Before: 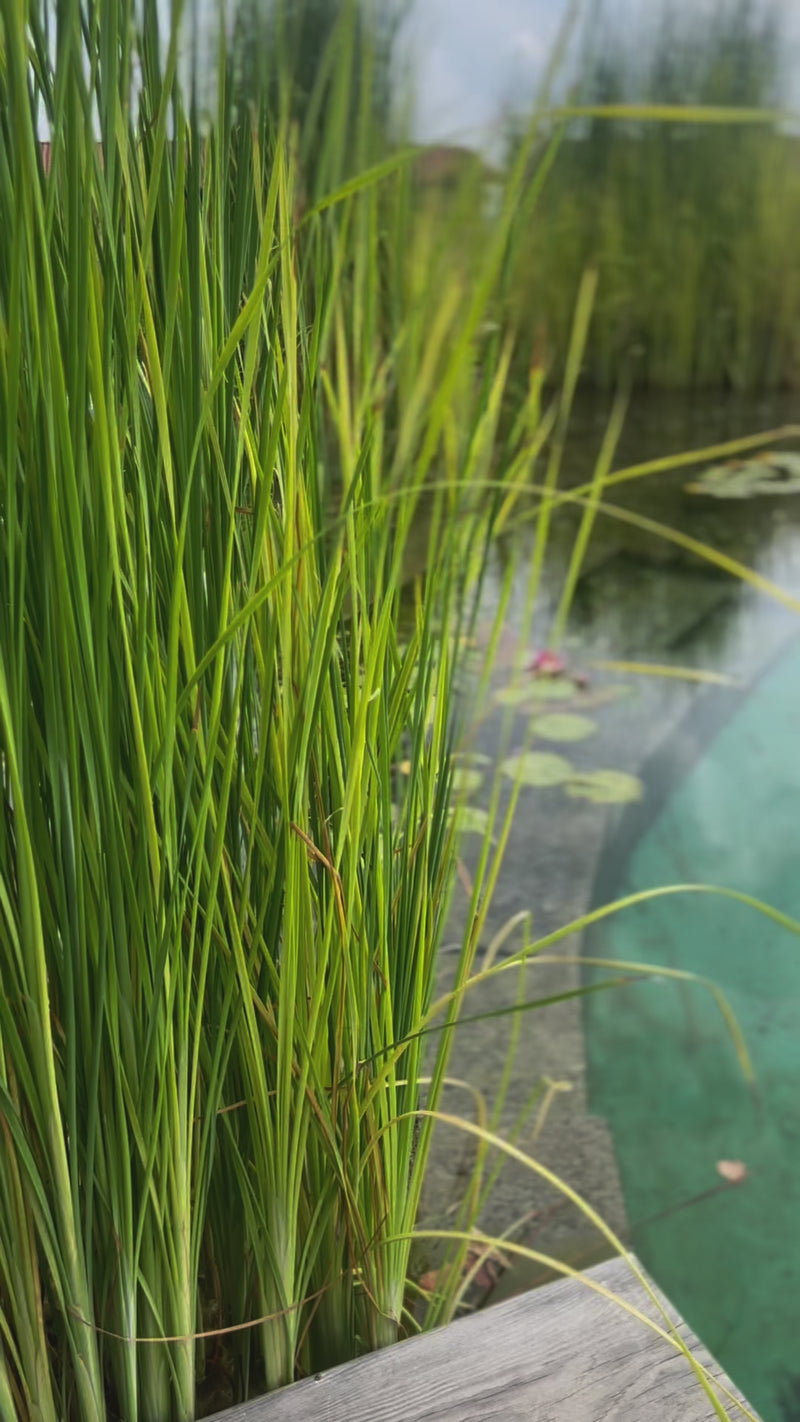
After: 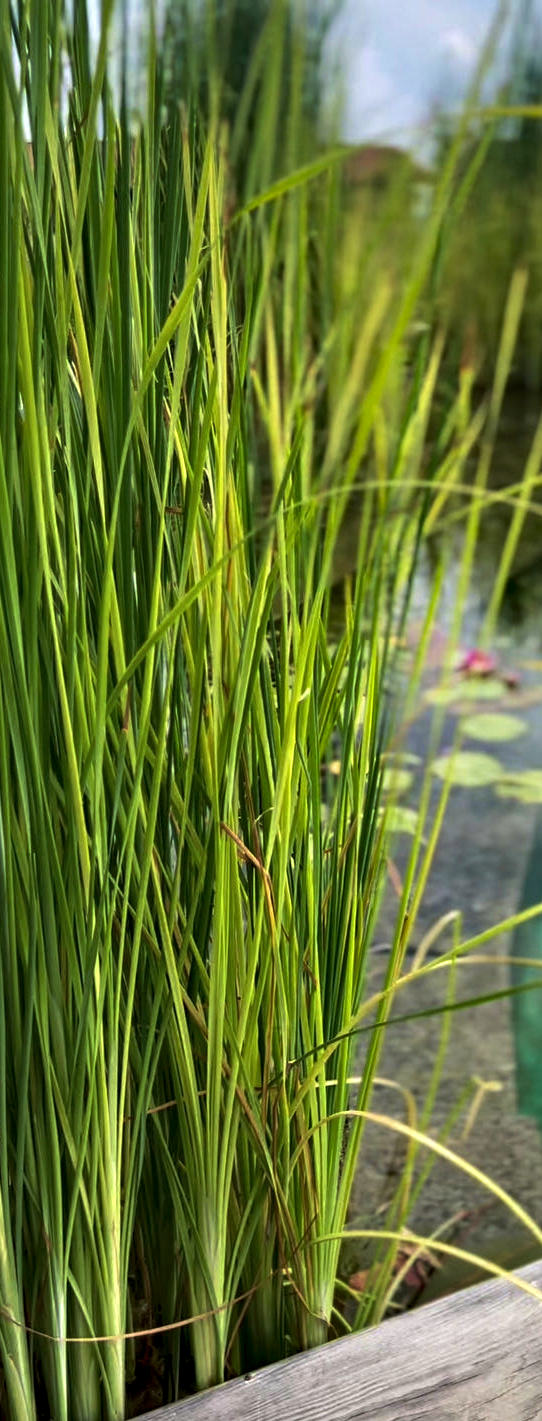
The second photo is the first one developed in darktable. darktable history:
contrast equalizer: octaves 7, y [[0.6 ×6], [0.55 ×6], [0 ×6], [0 ×6], [0 ×6]]
exposure: exposure 0.076 EV, compensate exposure bias true, compensate highlight preservation false
velvia: on, module defaults
crop and rotate: left 8.788%, right 23.41%
haze removal: compatibility mode true, adaptive false
